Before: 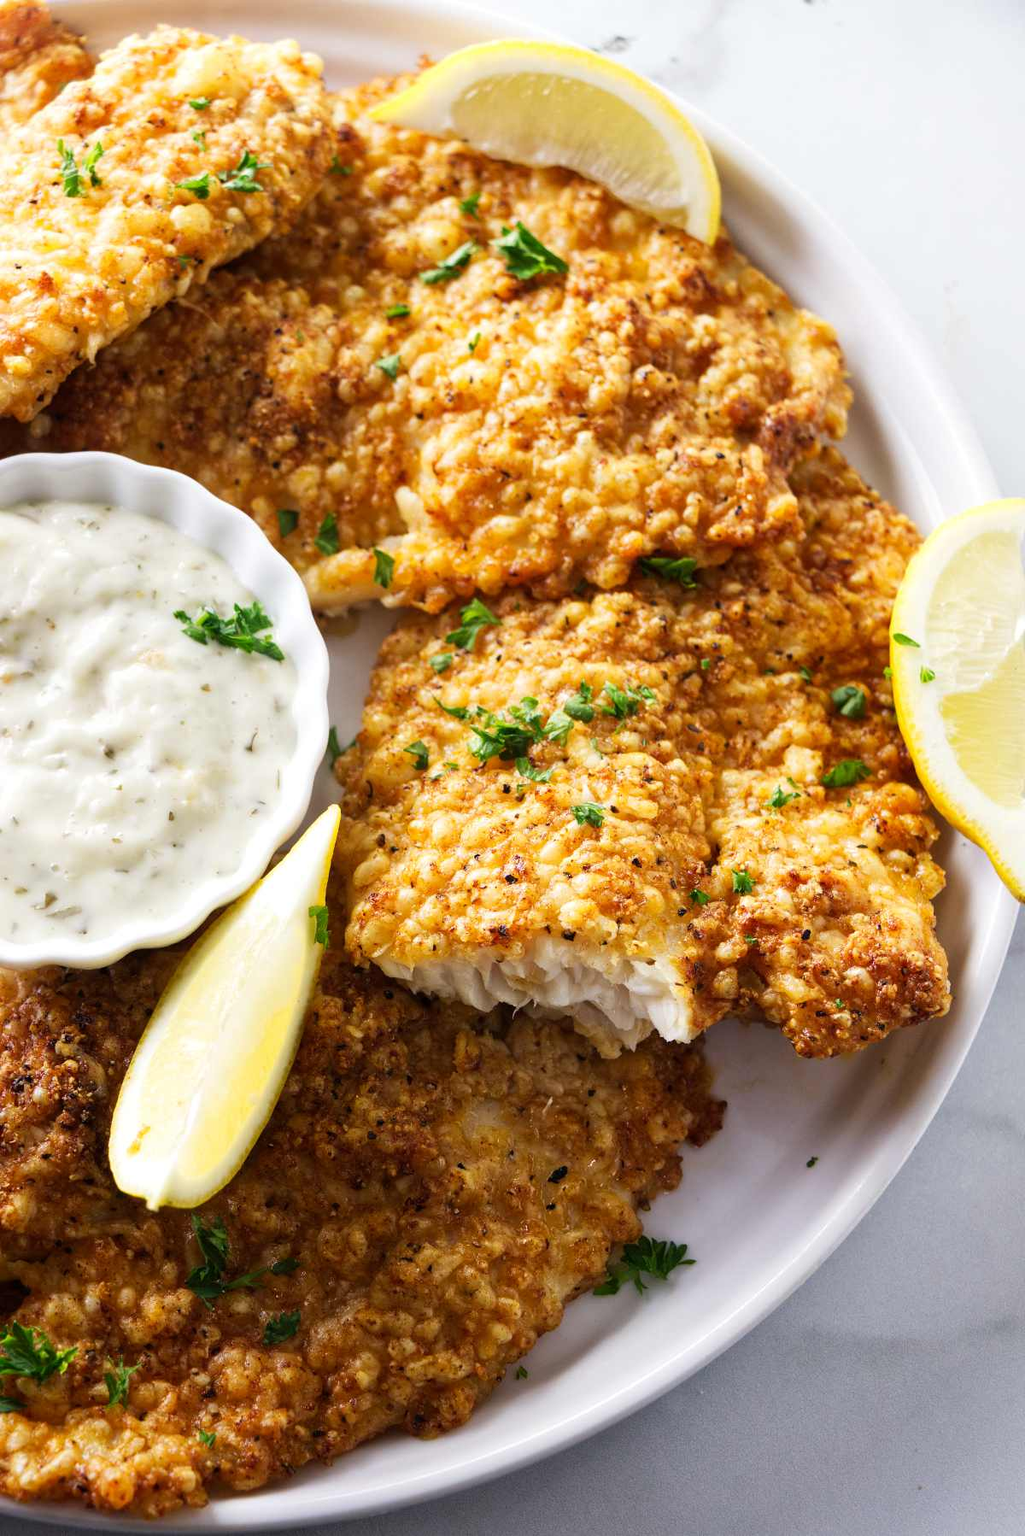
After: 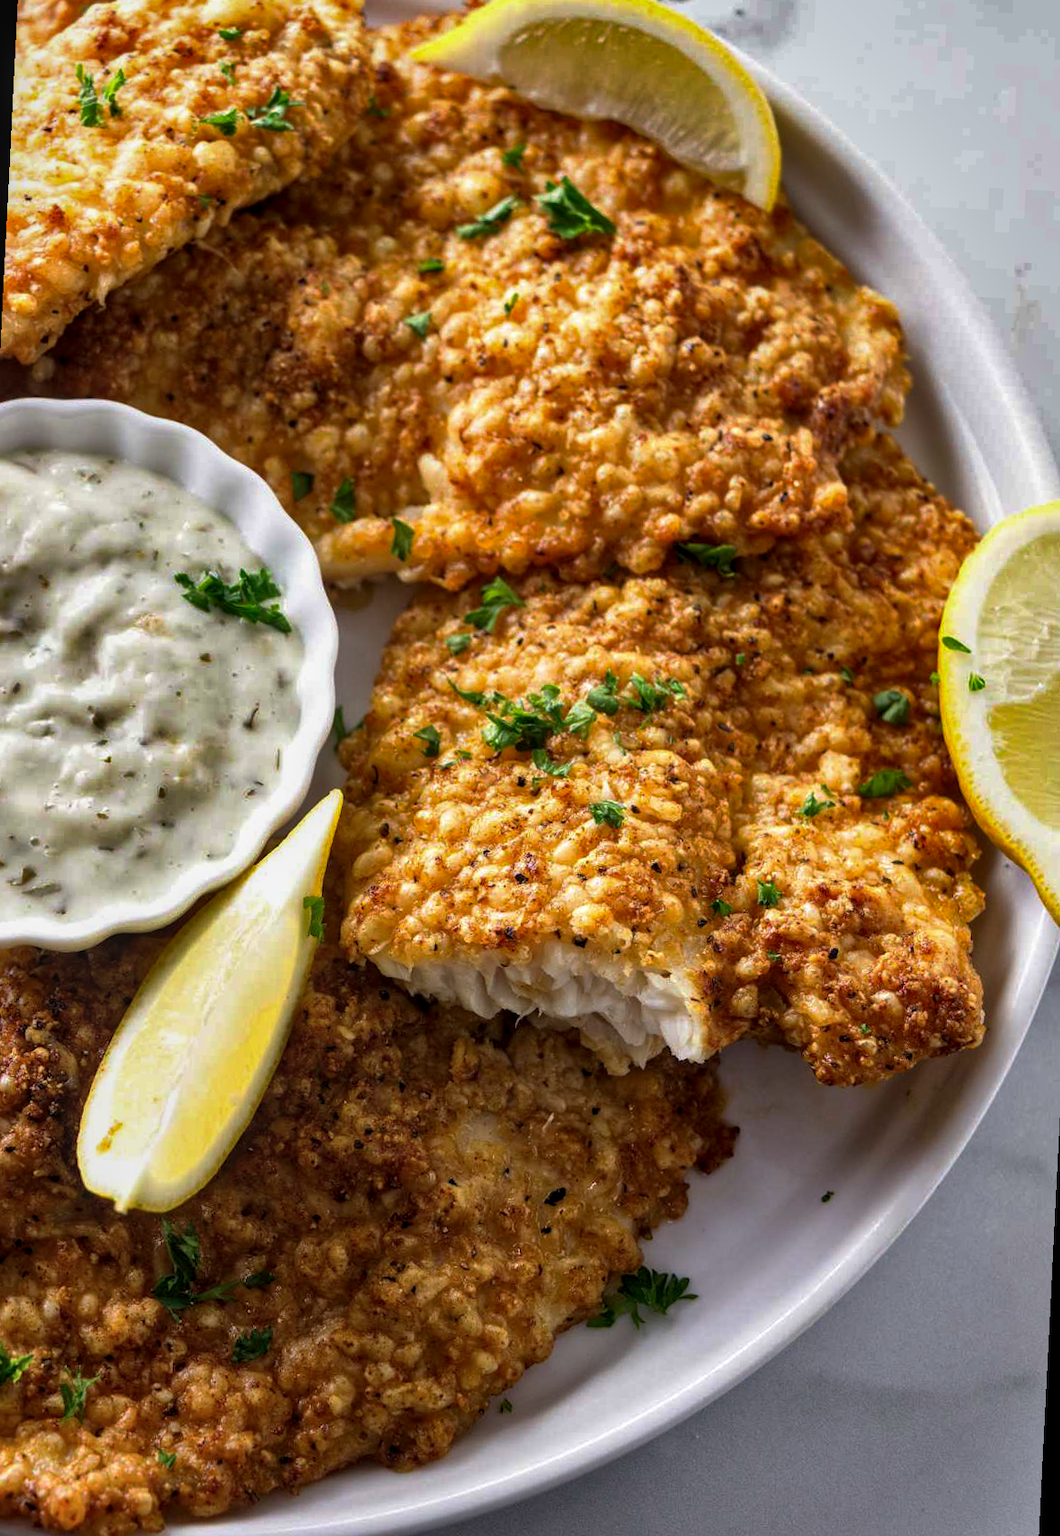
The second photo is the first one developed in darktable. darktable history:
crop and rotate: angle -2.89°, left 5.157%, top 5.194%, right 4.773%, bottom 4.152%
base curve: curves: ch0 [(0, 0) (0.595, 0.418) (1, 1)], preserve colors none
local contrast: on, module defaults
shadows and highlights: white point adjustment -3.71, highlights -63.79, soften with gaussian
